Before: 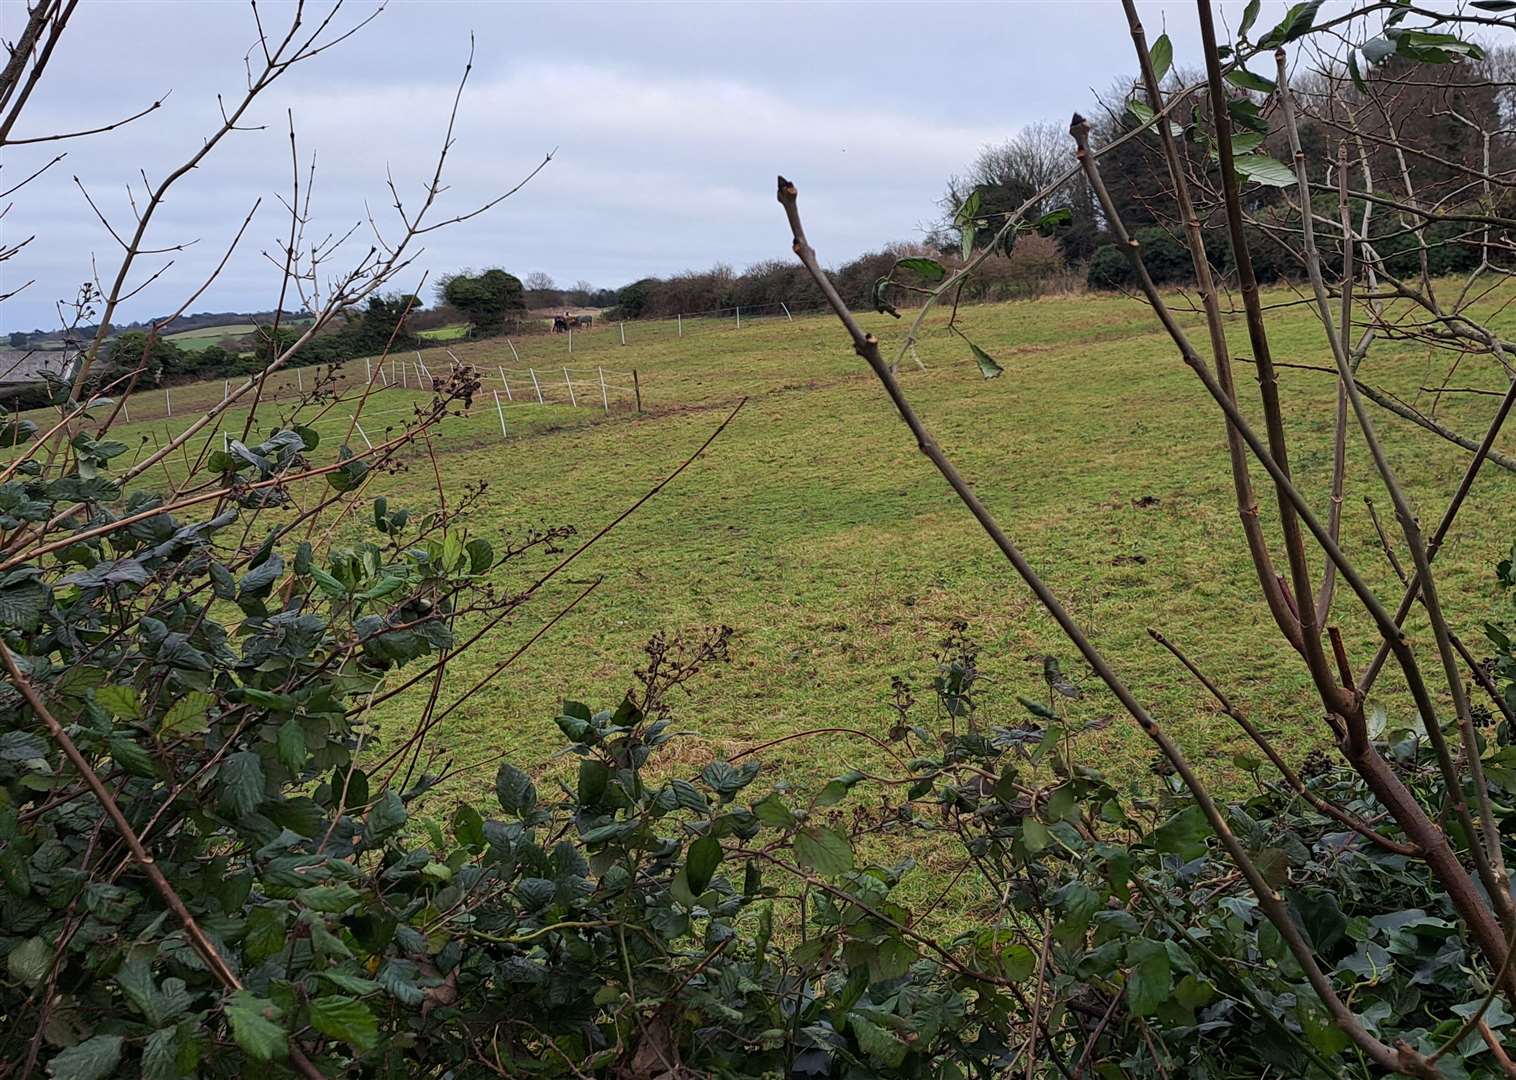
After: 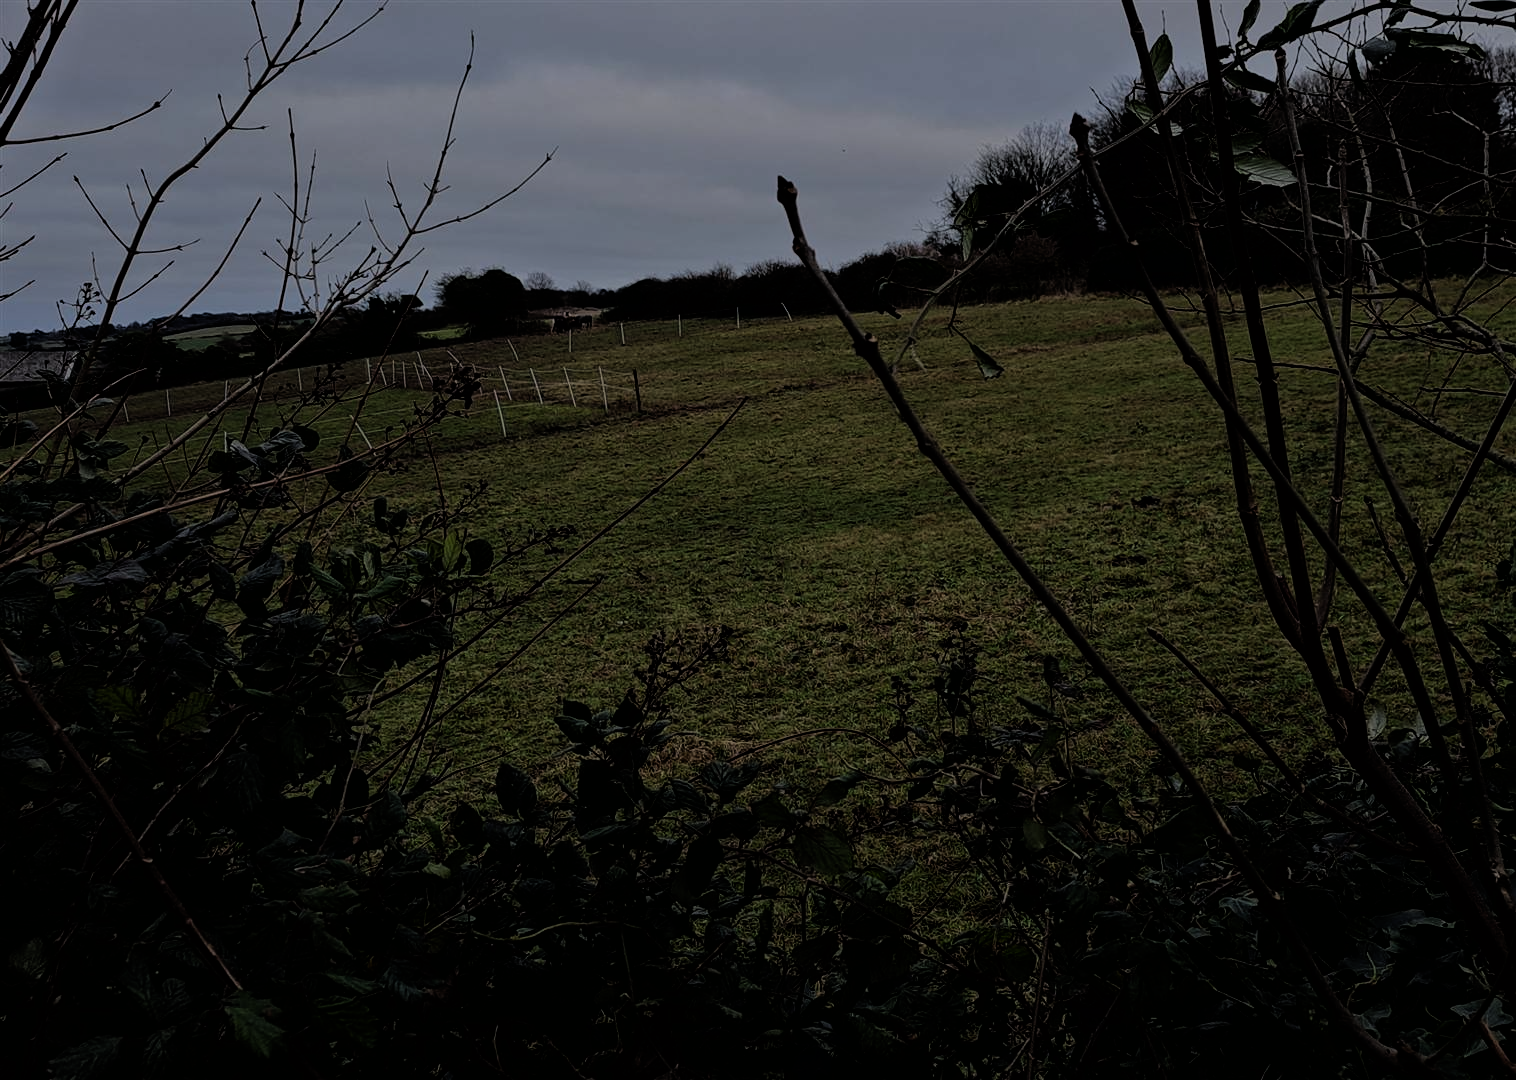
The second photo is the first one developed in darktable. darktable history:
filmic rgb: black relative exposure -5 EV, white relative exposure 4 EV, hardness 2.89, contrast 1.403
tone equalizer: -8 EV -1.99 EV, -7 EV -1.97 EV, -6 EV -2 EV, -5 EV -1.99 EV, -4 EV -1.99 EV, -3 EV -2 EV, -2 EV -1.98 EV, -1 EV -1.61 EV, +0 EV -1.99 EV
